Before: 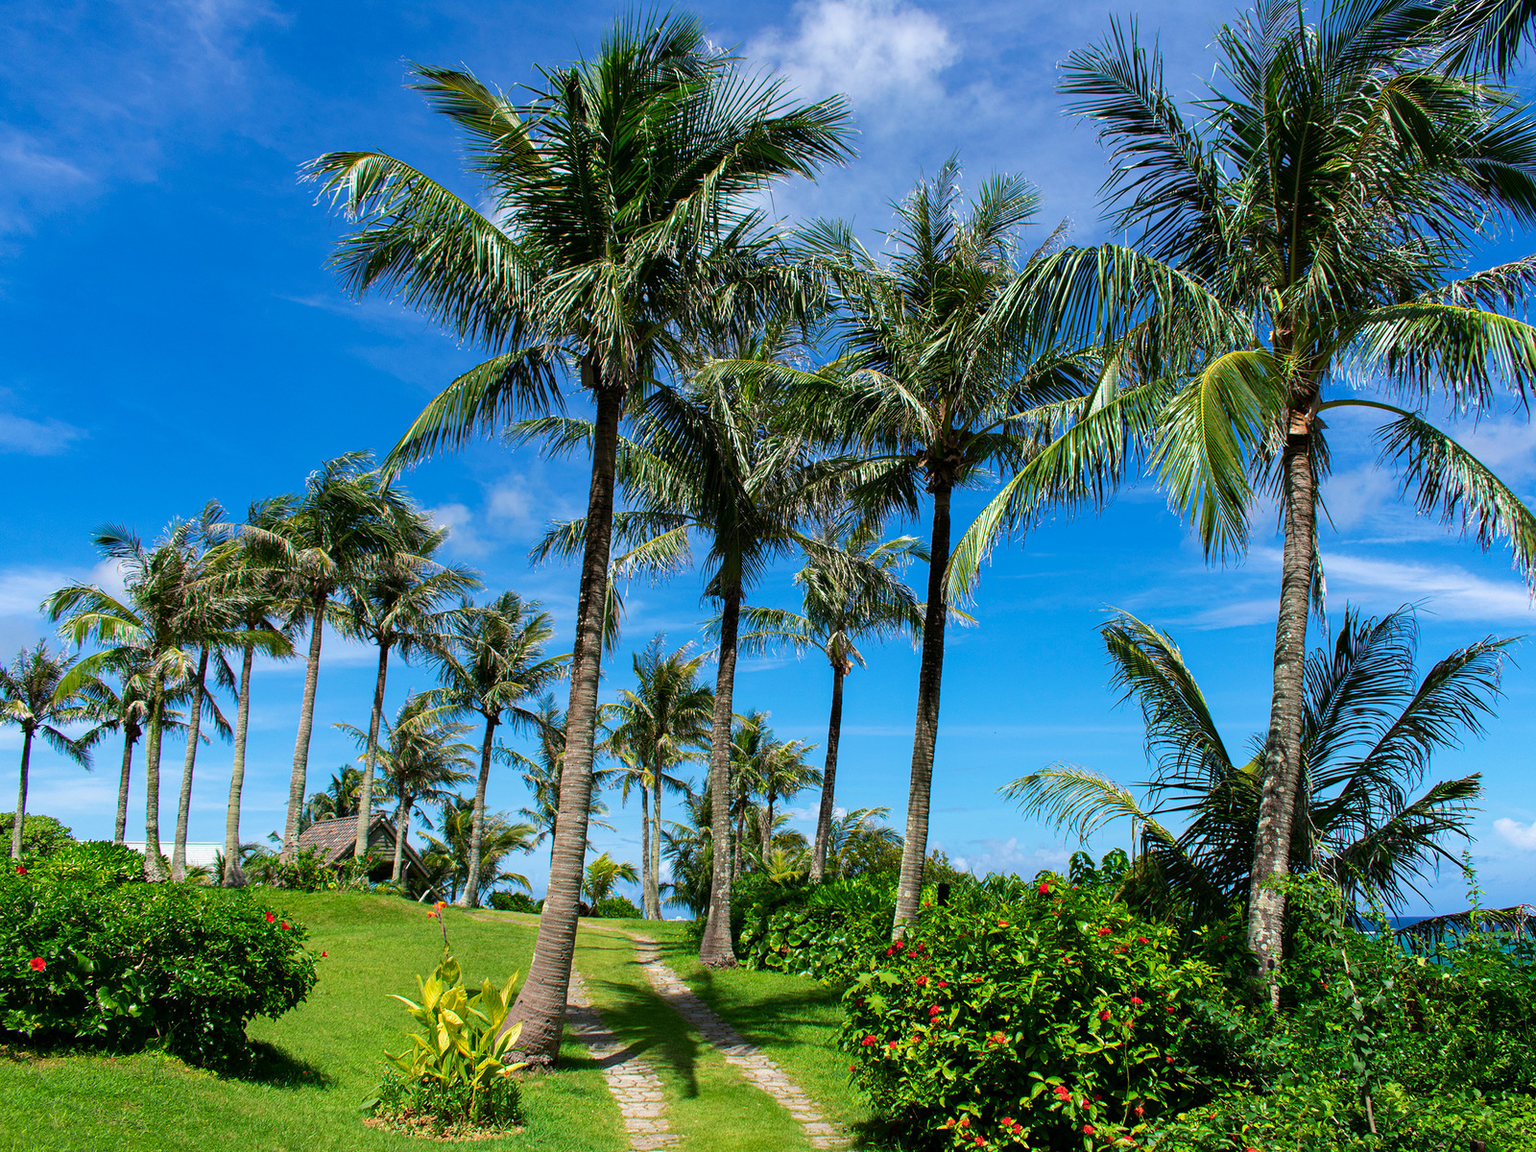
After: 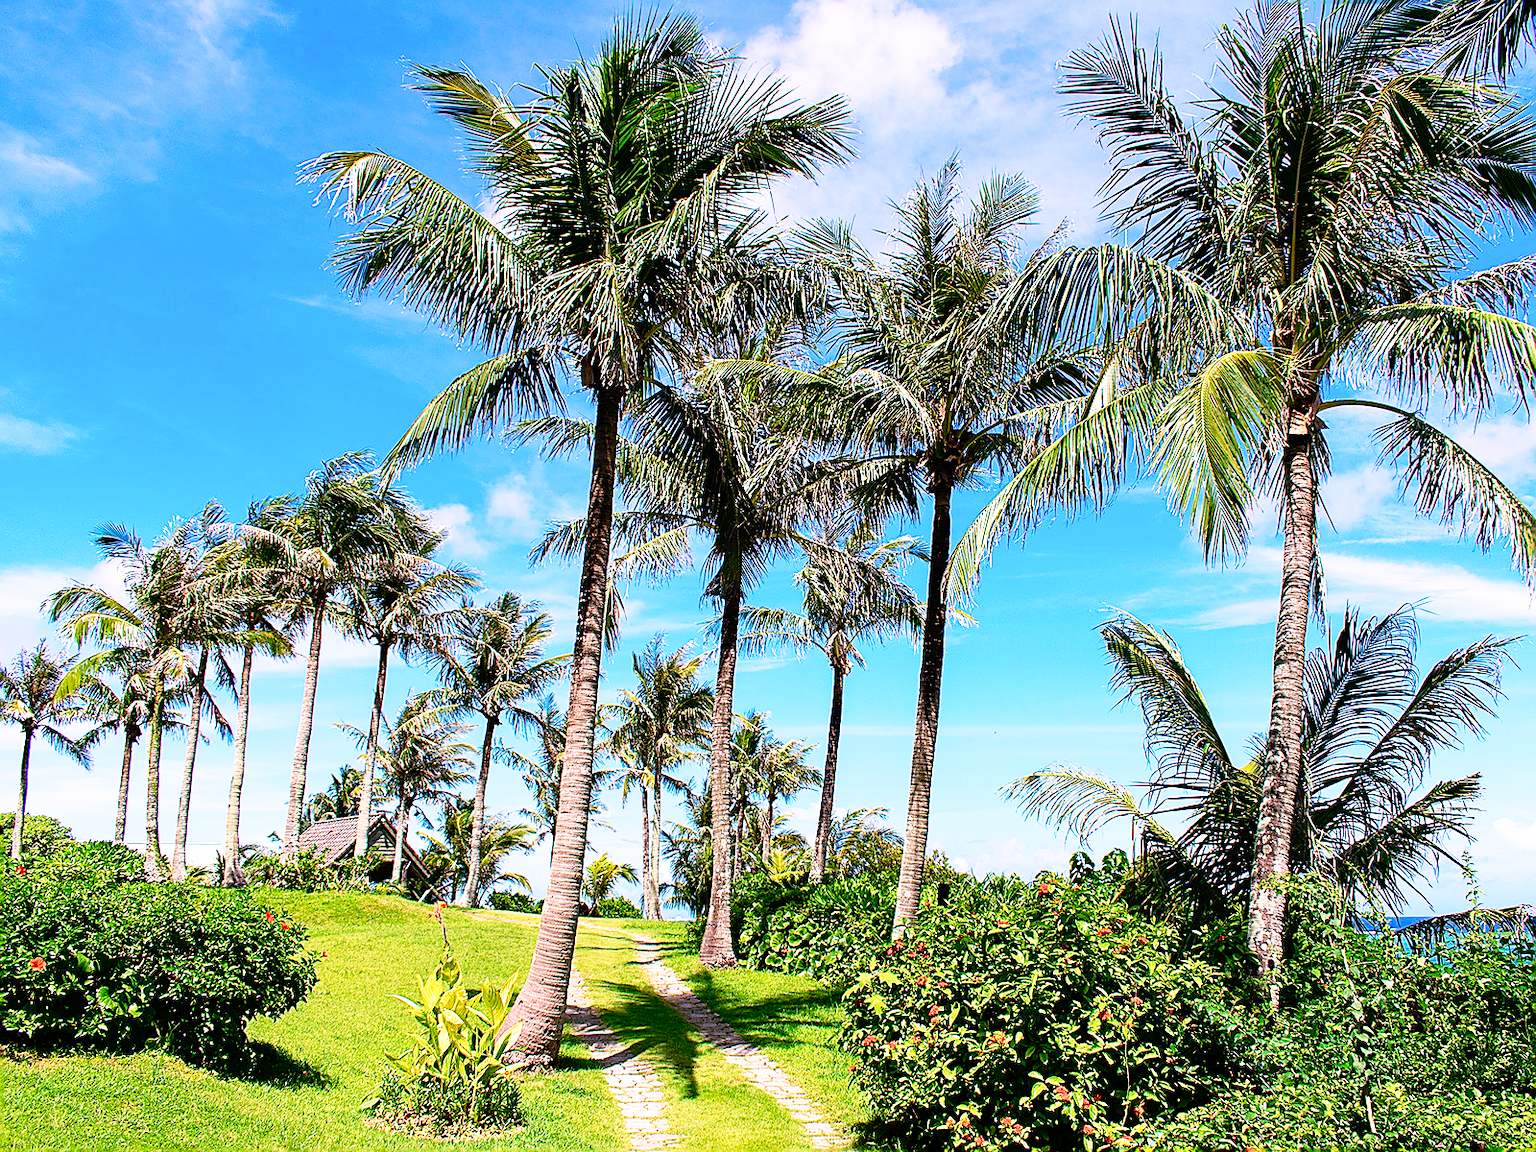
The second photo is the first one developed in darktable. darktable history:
sharpen: radius 1.4, amount 1.25, threshold 0.7
base curve: curves: ch0 [(0, 0) (0.012, 0.01) (0.073, 0.168) (0.31, 0.711) (0.645, 0.957) (1, 1)], preserve colors none
white balance: red 1.188, blue 1.11
